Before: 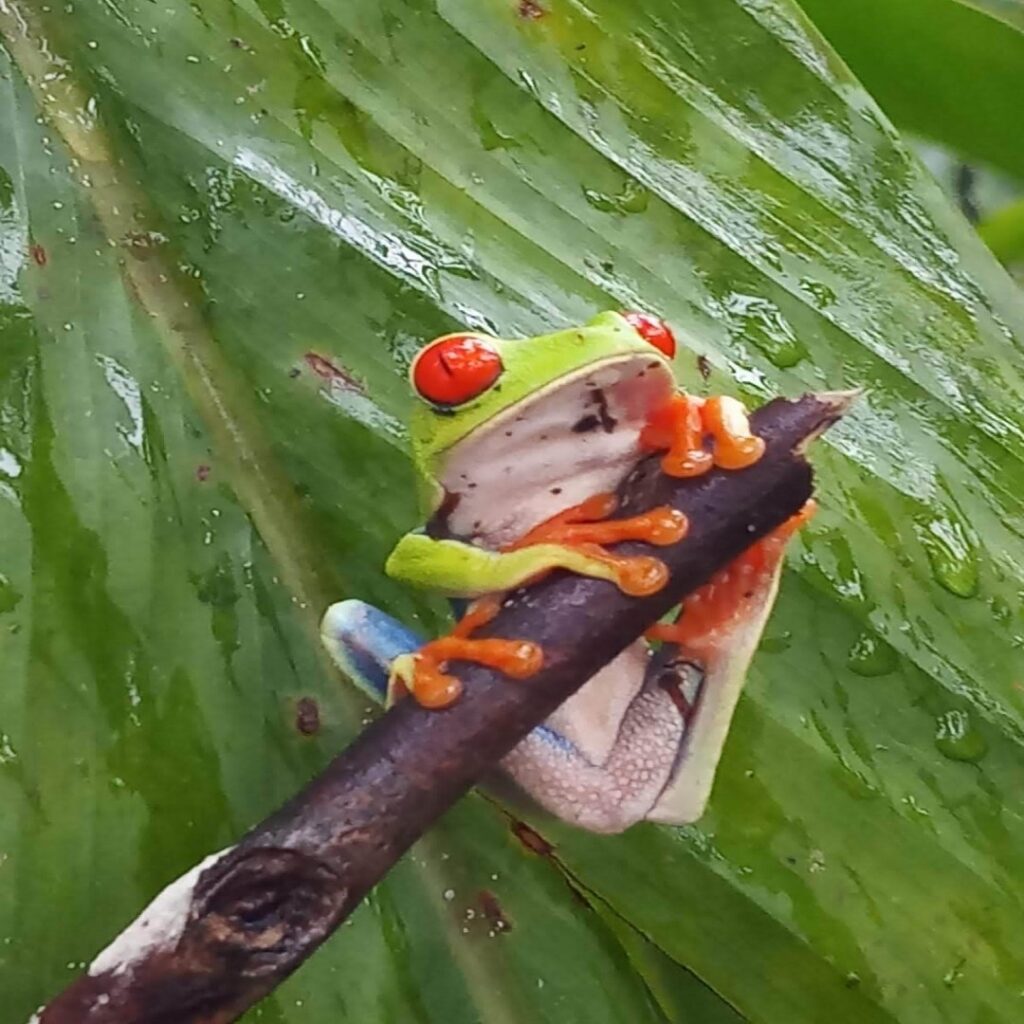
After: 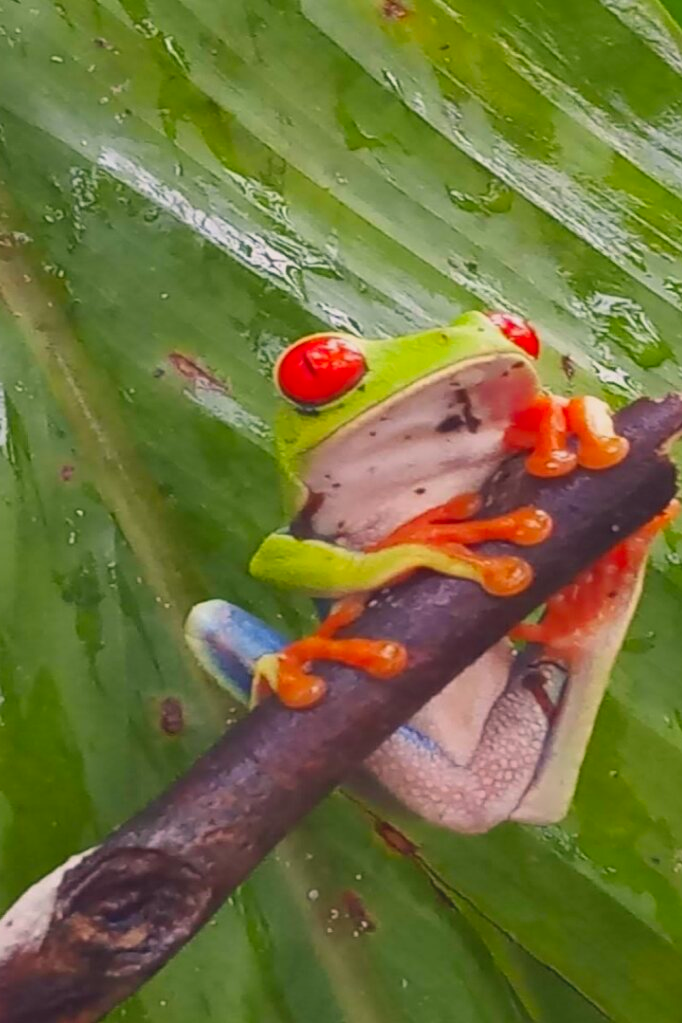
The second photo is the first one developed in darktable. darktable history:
crop and rotate: left 13.342%, right 19.991%
color correction: highlights a* 7.34, highlights b* 4.37
contrast brightness saturation: contrast -0.19, saturation 0.19
